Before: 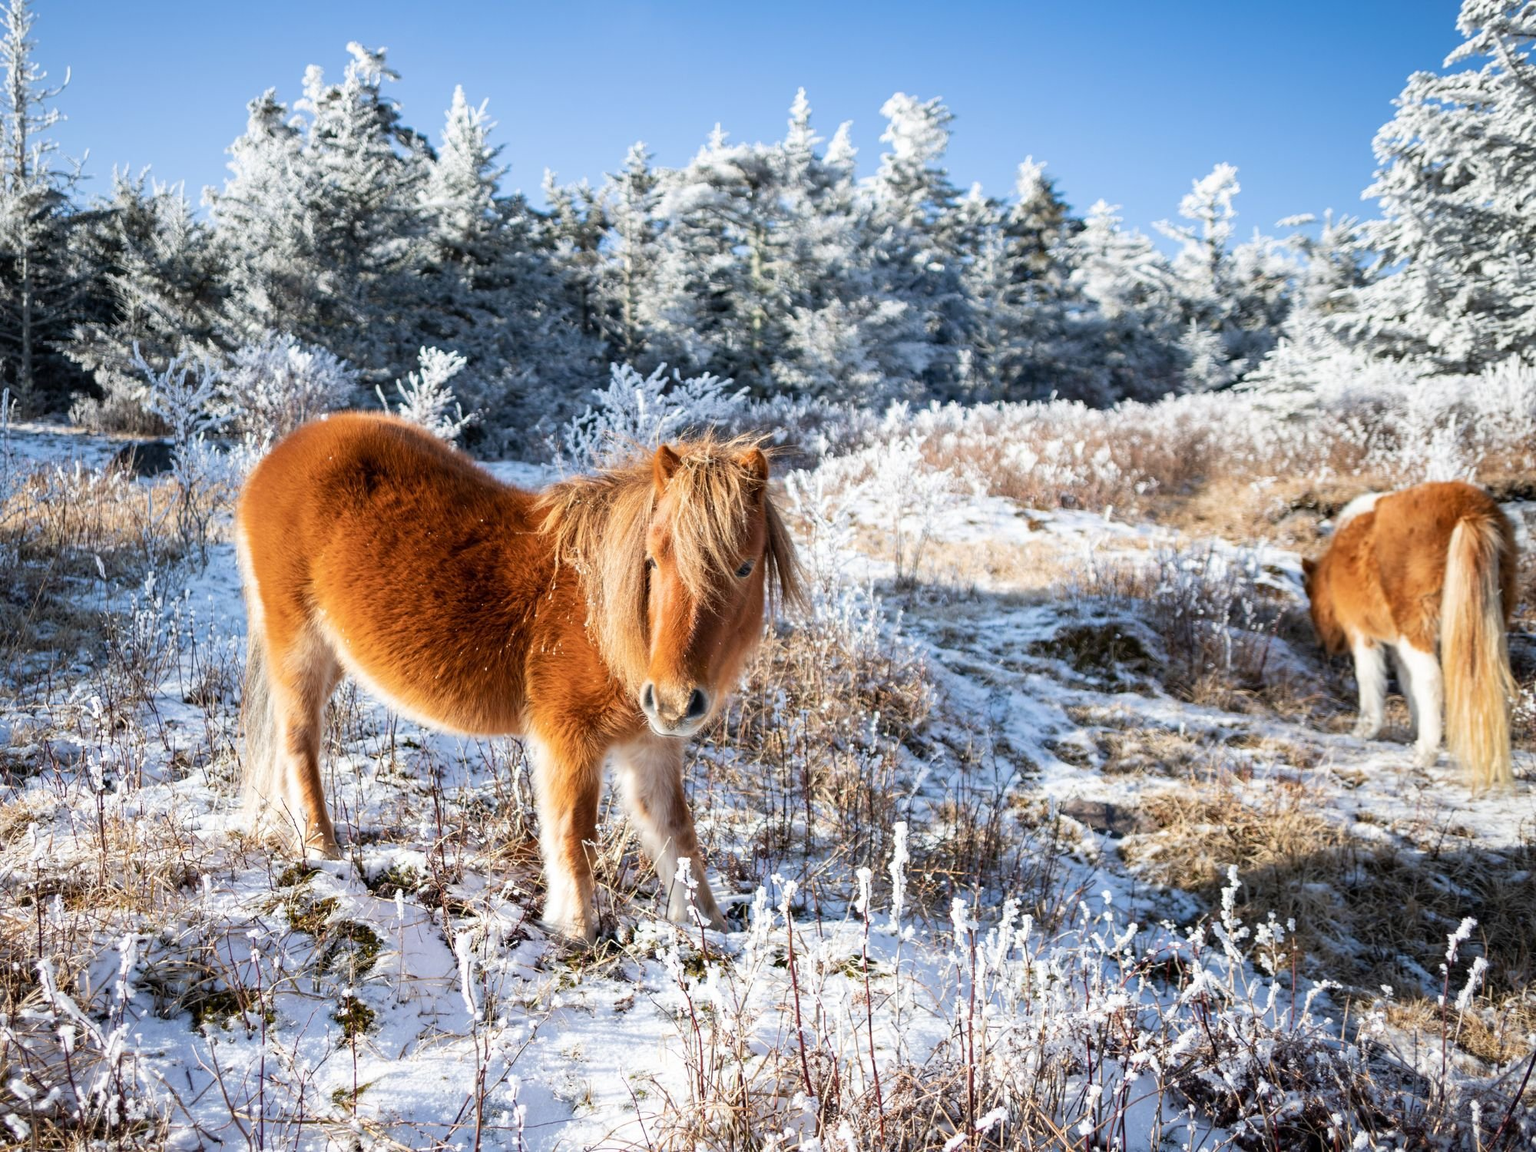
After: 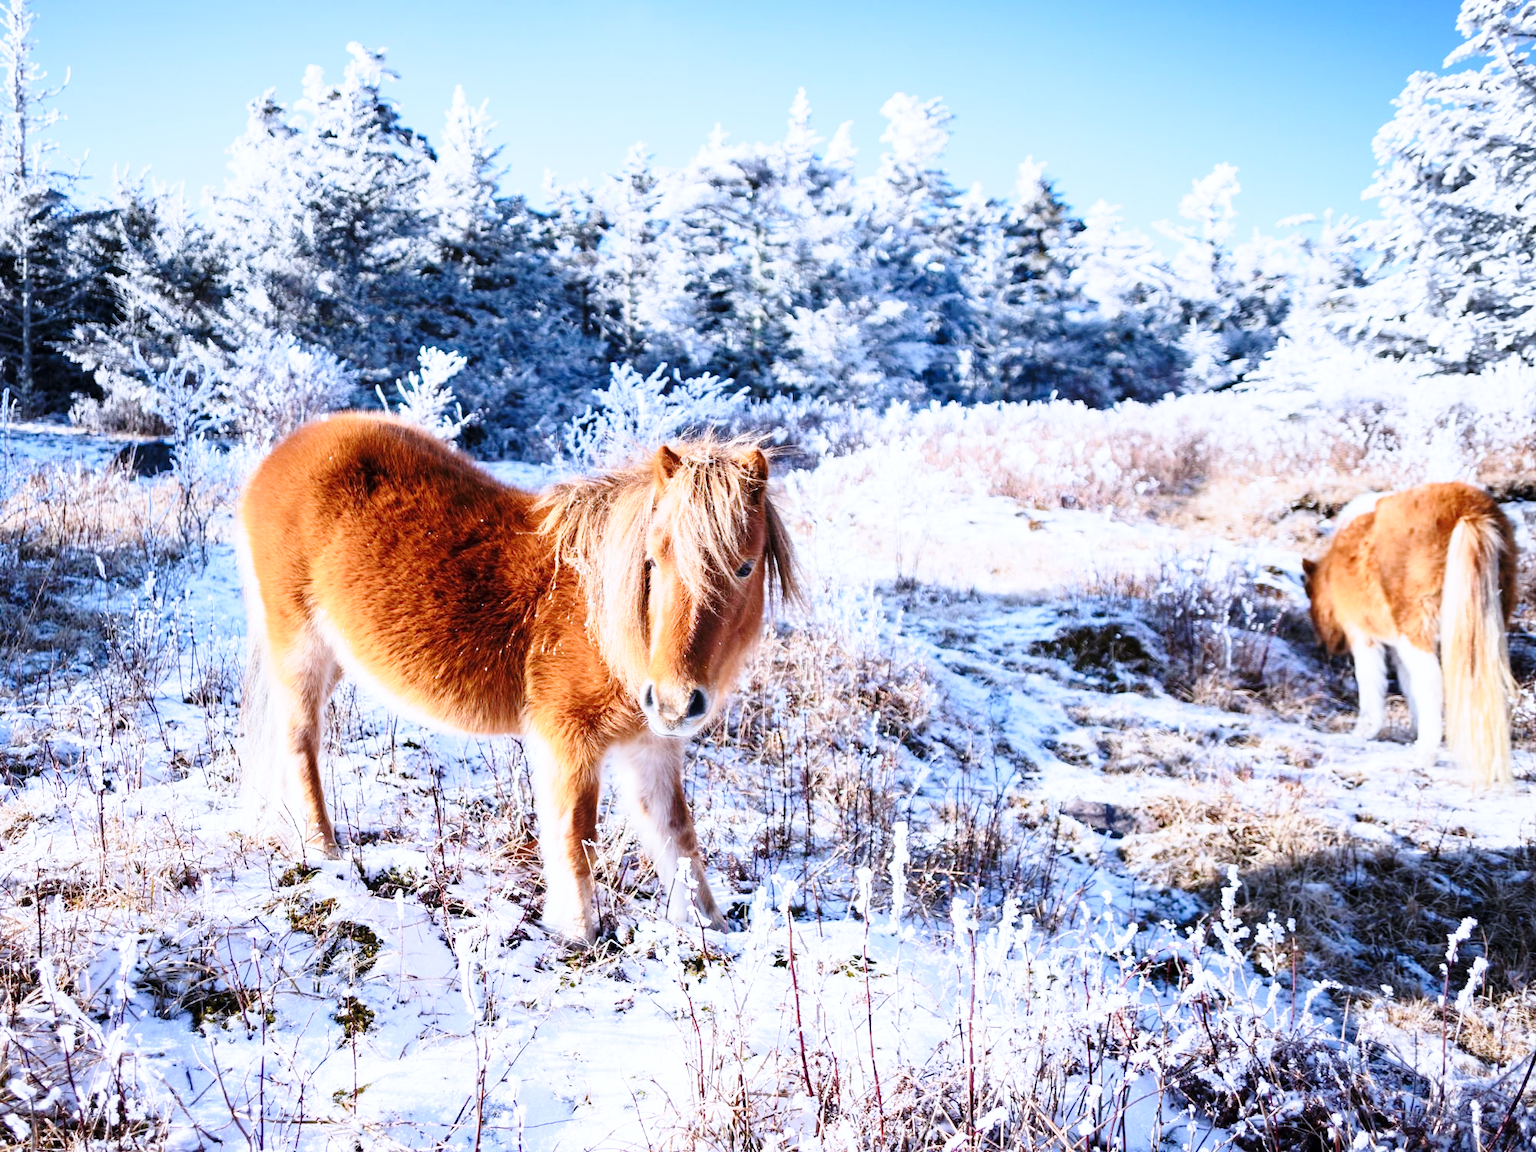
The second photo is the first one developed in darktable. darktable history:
shadows and highlights: shadows 0, highlights 40
color calibration: illuminant as shot in camera, x 0.379, y 0.396, temperature 4138.76 K
base curve: curves: ch0 [(0, 0) (0.028, 0.03) (0.121, 0.232) (0.46, 0.748) (0.859, 0.968) (1, 1)], preserve colors none
